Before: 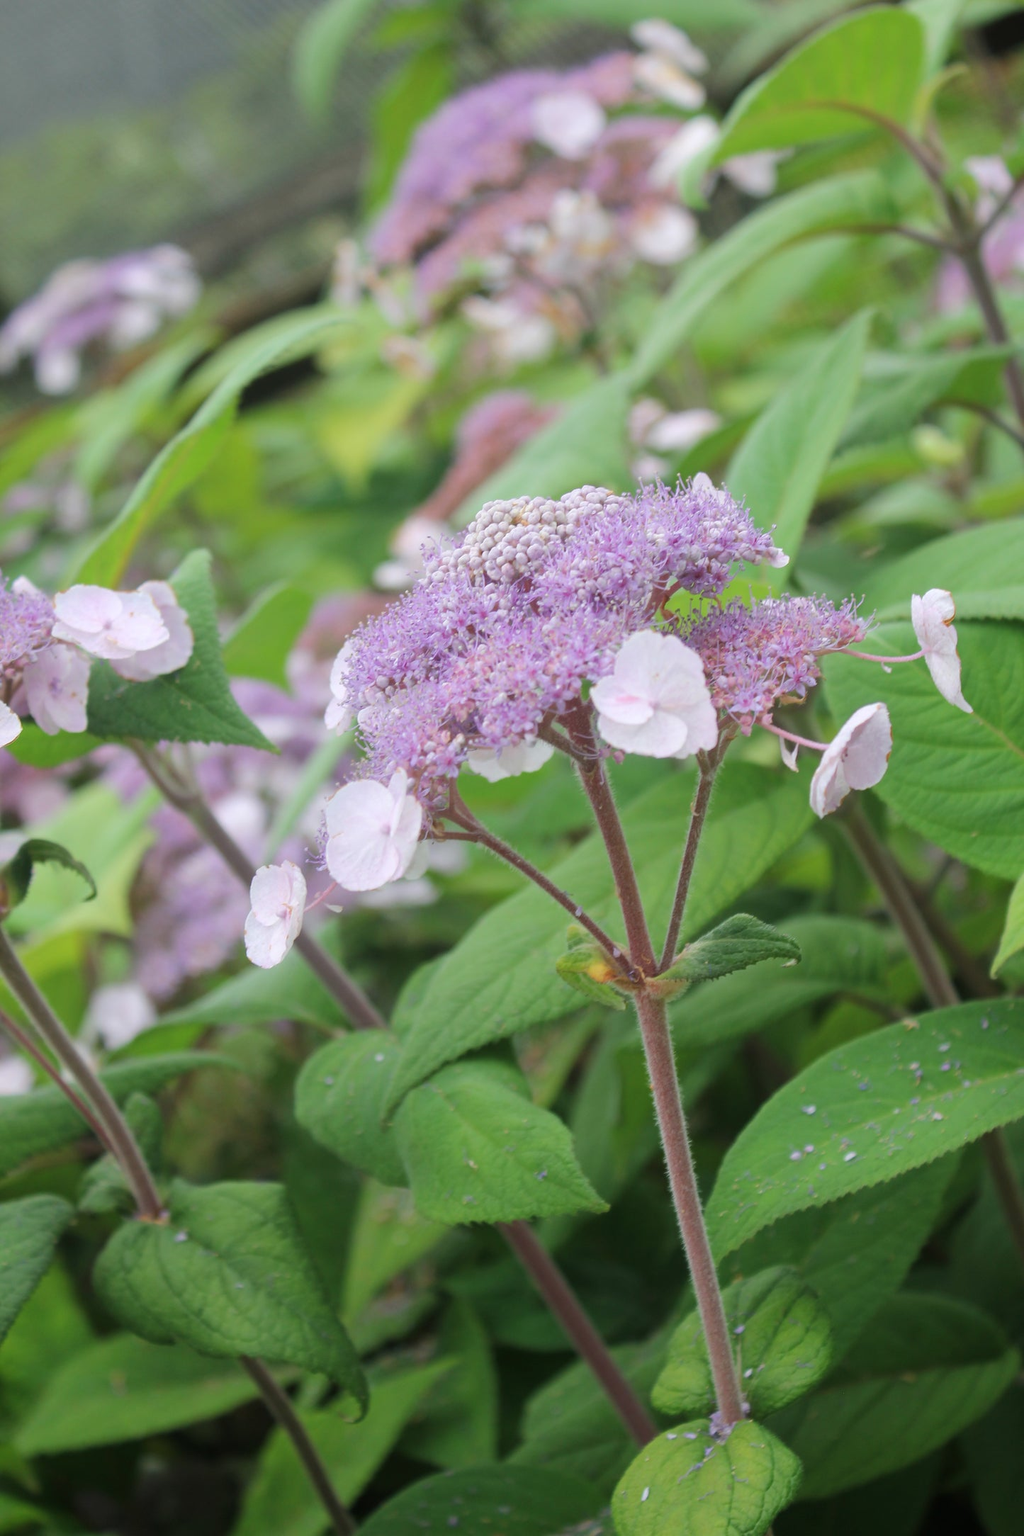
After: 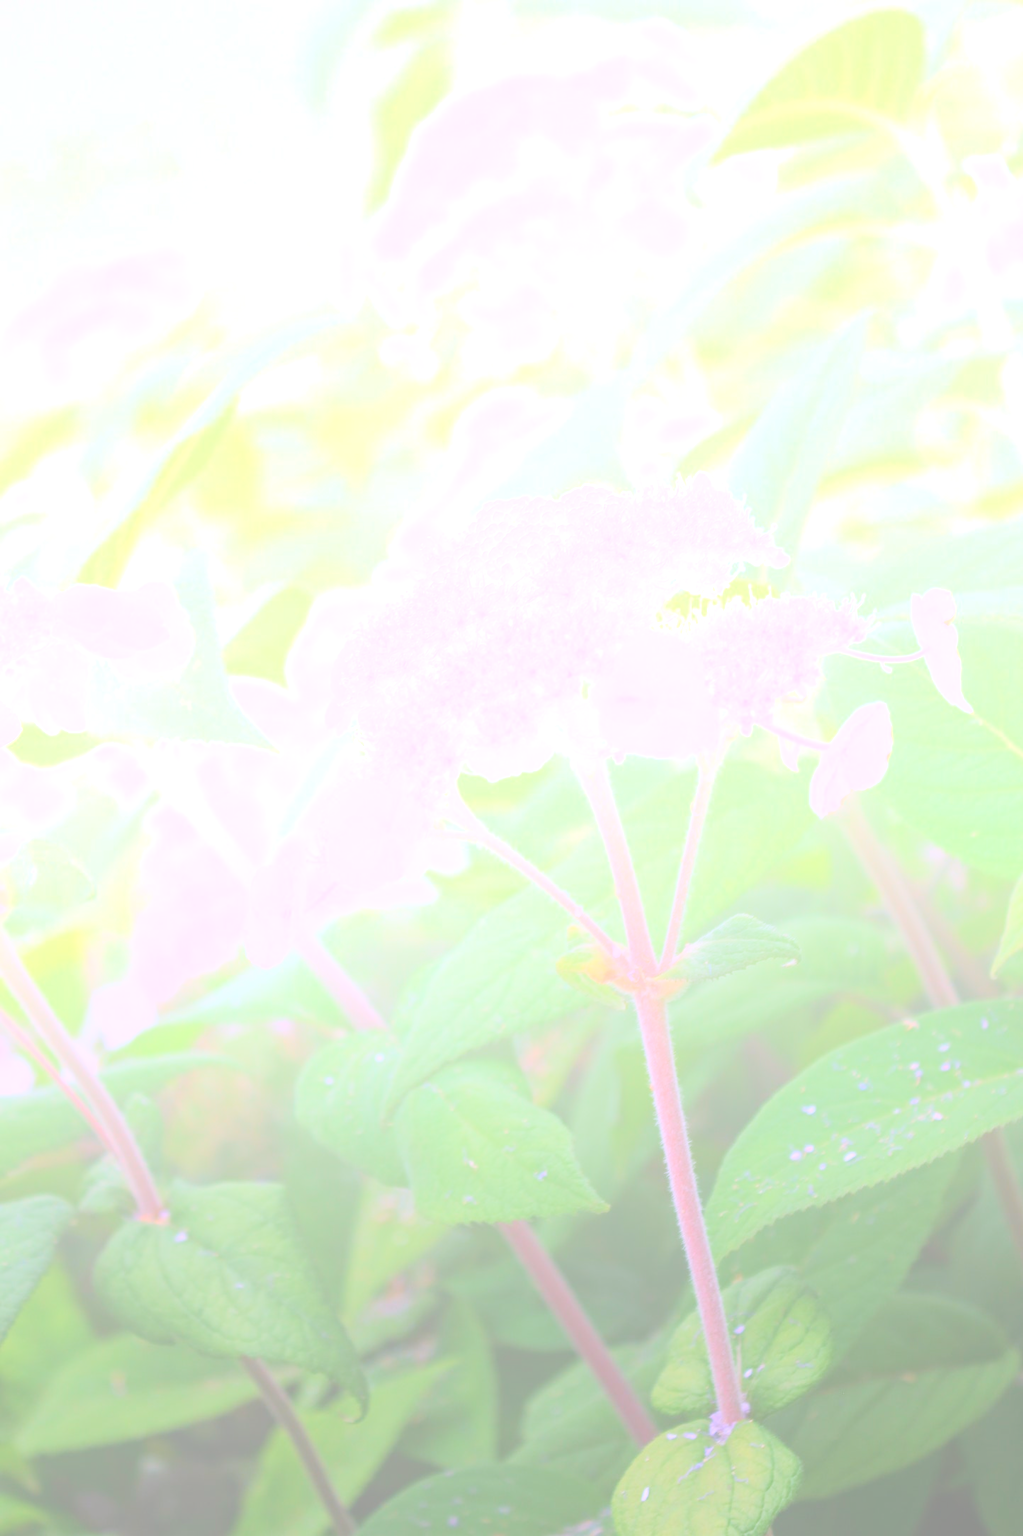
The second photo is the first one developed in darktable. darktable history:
local contrast: on, module defaults
color correction: highlights a* 15.03, highlights b* -25.07
bloom: size 85%, threshold 5%, strength 85%
